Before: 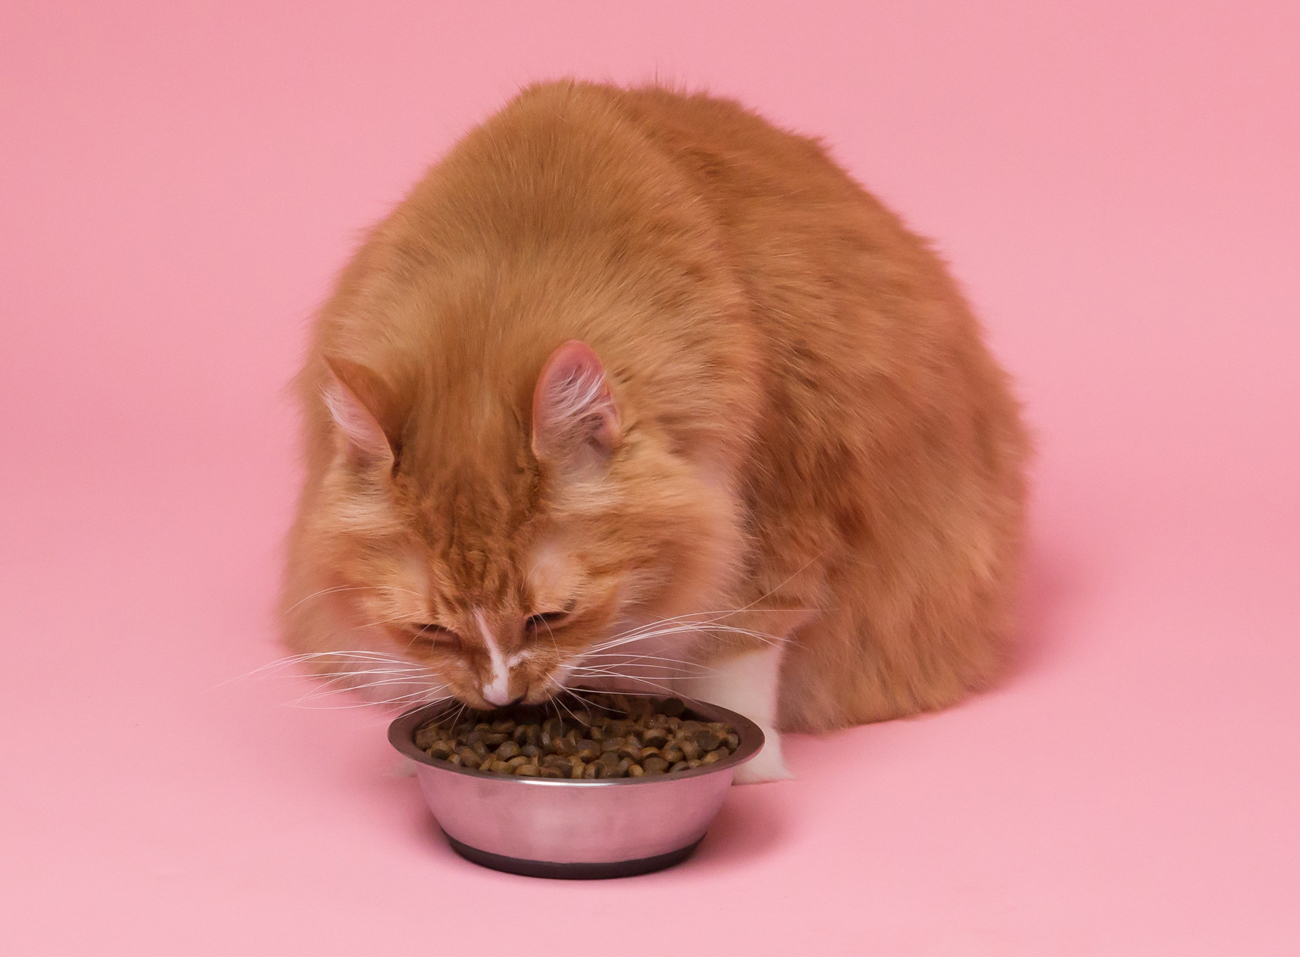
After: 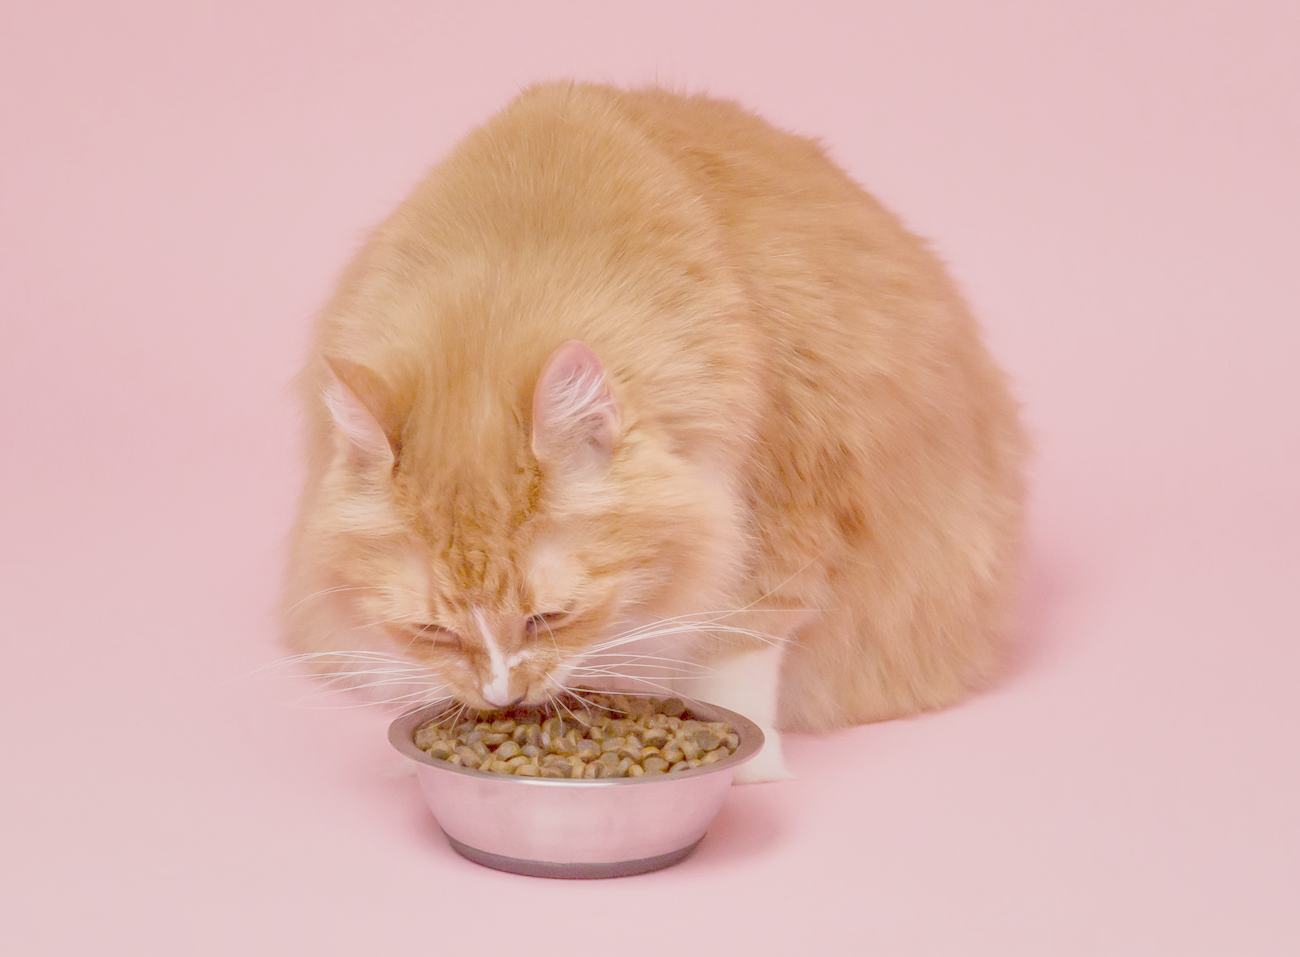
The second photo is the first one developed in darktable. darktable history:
exposure: exposure 0.6 EV
filmic rgb: black relative exposure -6.59 EV, white relative exposure 4.71 EV, hardness 3.13, contrast 0.805
local contrast: highlights 74%, shadows 55%, detail 176%, midtone range 0.207
color balance rgb: perceptual saturation grading › global saturation 34.05%, global vibrance 5.56%
color calibration: x 0.342, y 0.356, temperature 5122 K
